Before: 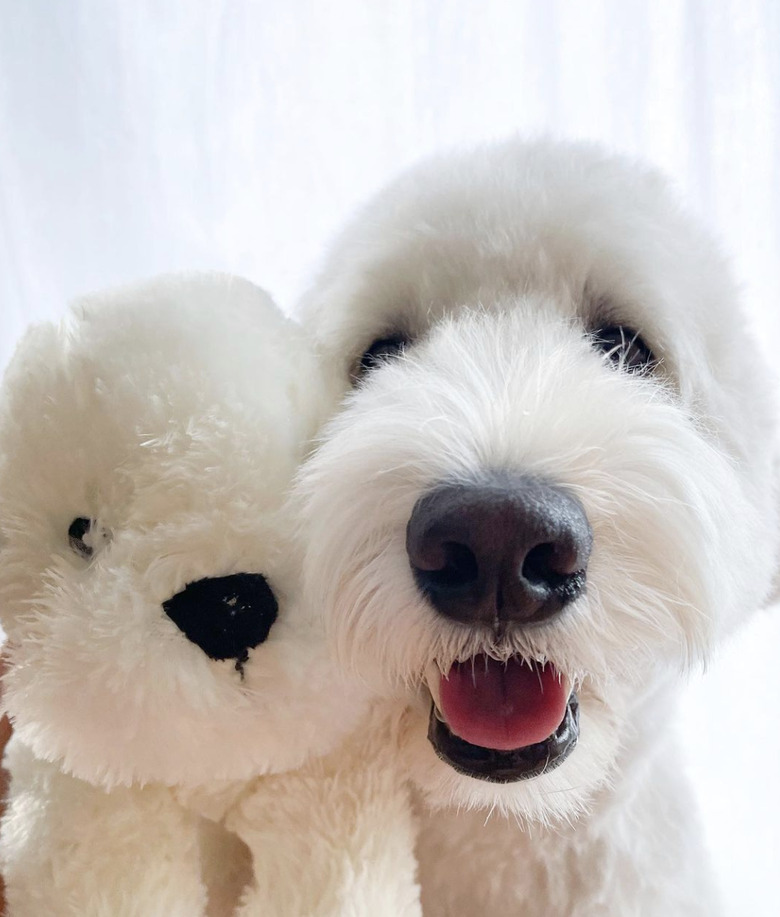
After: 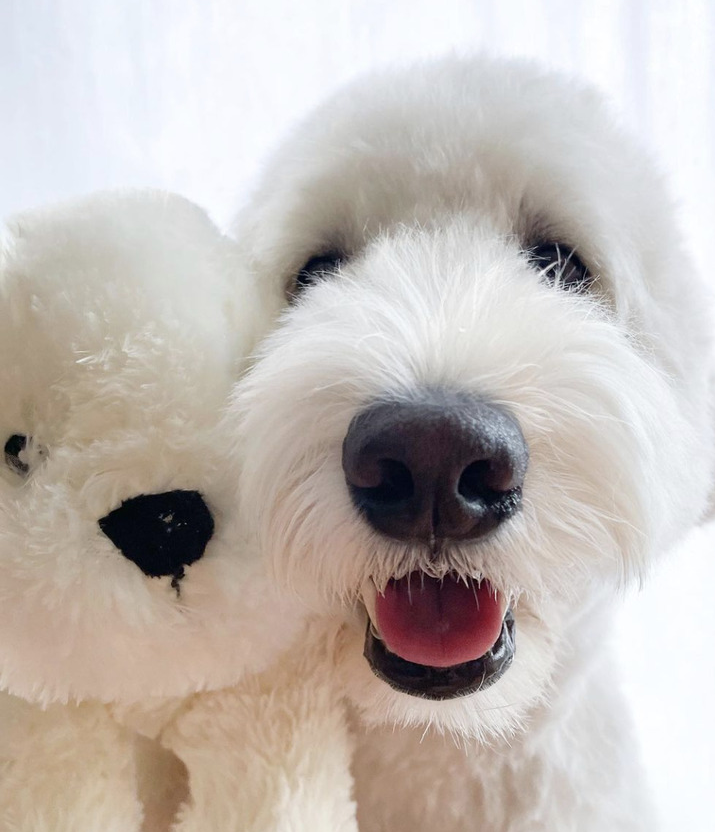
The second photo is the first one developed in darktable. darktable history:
crop and rotate: left 8.206%, top 9.216%
